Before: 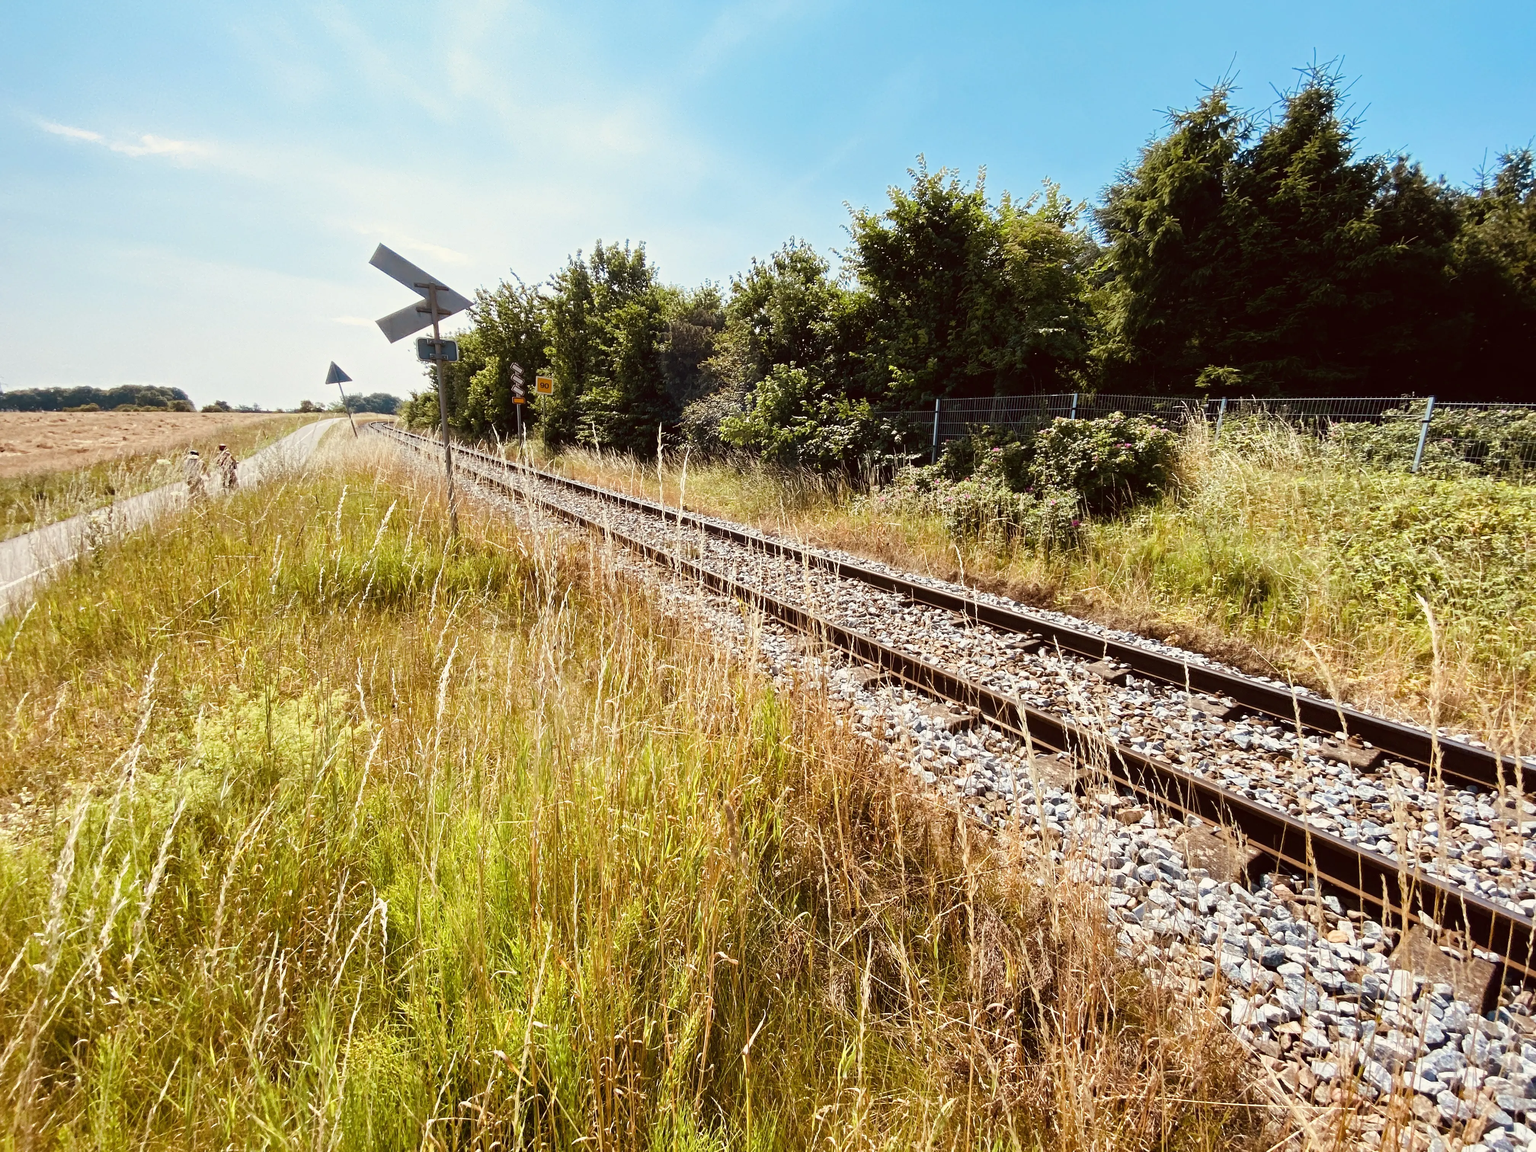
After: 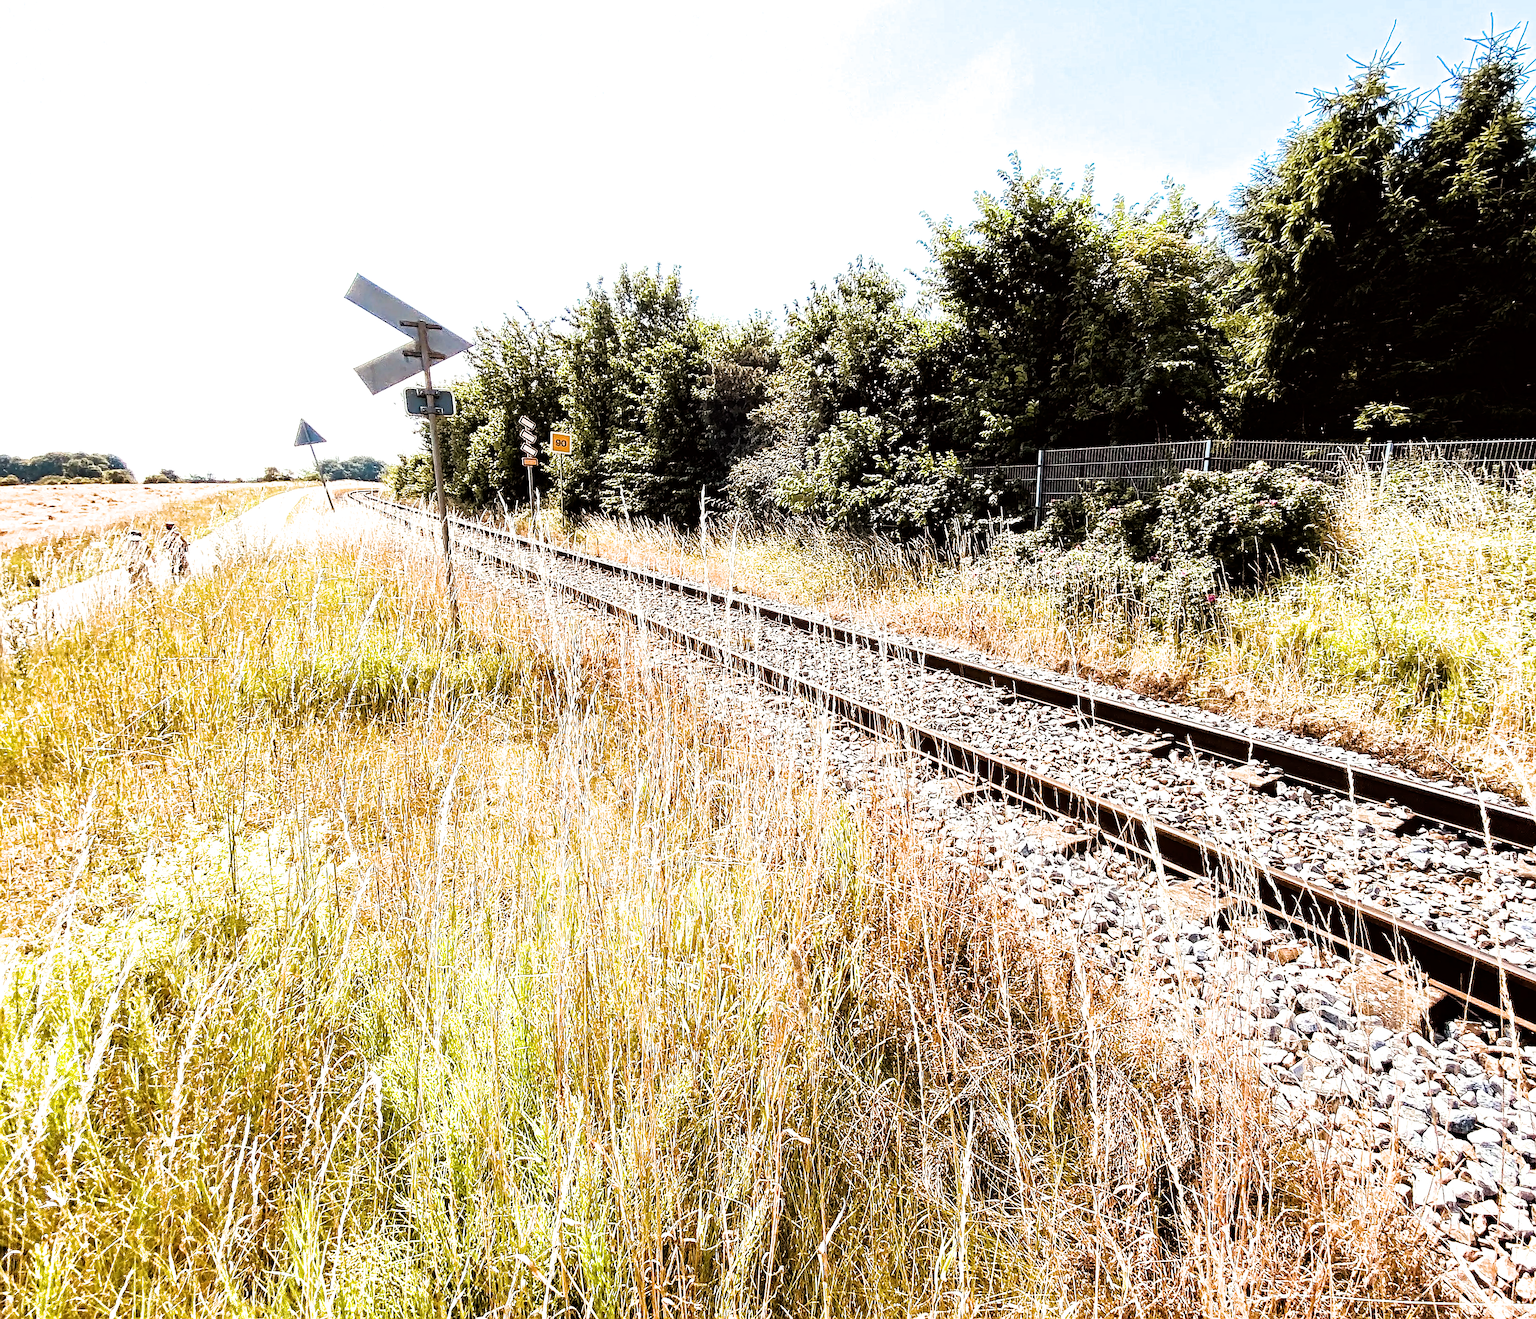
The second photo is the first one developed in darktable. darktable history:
crop and rotate: angle 1.11°, left 4.128%, top 1.113%, right 11.723%, bottom 2.516%
tone equalizer: -8 EV -0.762 EV, -7 EV -0.731 EV, -6 EV -0.569 EV, -5 EV -0.404 EV, -3 EV 0.388 EV, -2 EV 0.6 EV, -1 EV 0.692 EV, +0 EV 0.748 EV
contrast equalizer: y [[0.5, 0.501, 0.532, 0.538, 0.54, 0.541], [0.5 ×6], [0.5 ×6], [0 ×6], [0 ×6]]
exposure: black level correction 0, exposure 0.499 EV, compensate exposure bias true, compensate highlight preservation false
filmic rgb: black relative exposure -11.98 EV, white relative exposure 2.81 EV, target black luminance 0%, hardness 8.04, latitude 70.81%, contrast 1.14, highlights saturation mix 10.08%, shadows ↔ highlights balance -0.387%, color science v6 (2022)
haze removal: strength 0.251, distance 0.243, compatibility mode true, adaptive false
sharpen: radius 1.349, amount 1.241, threshold 0.689
